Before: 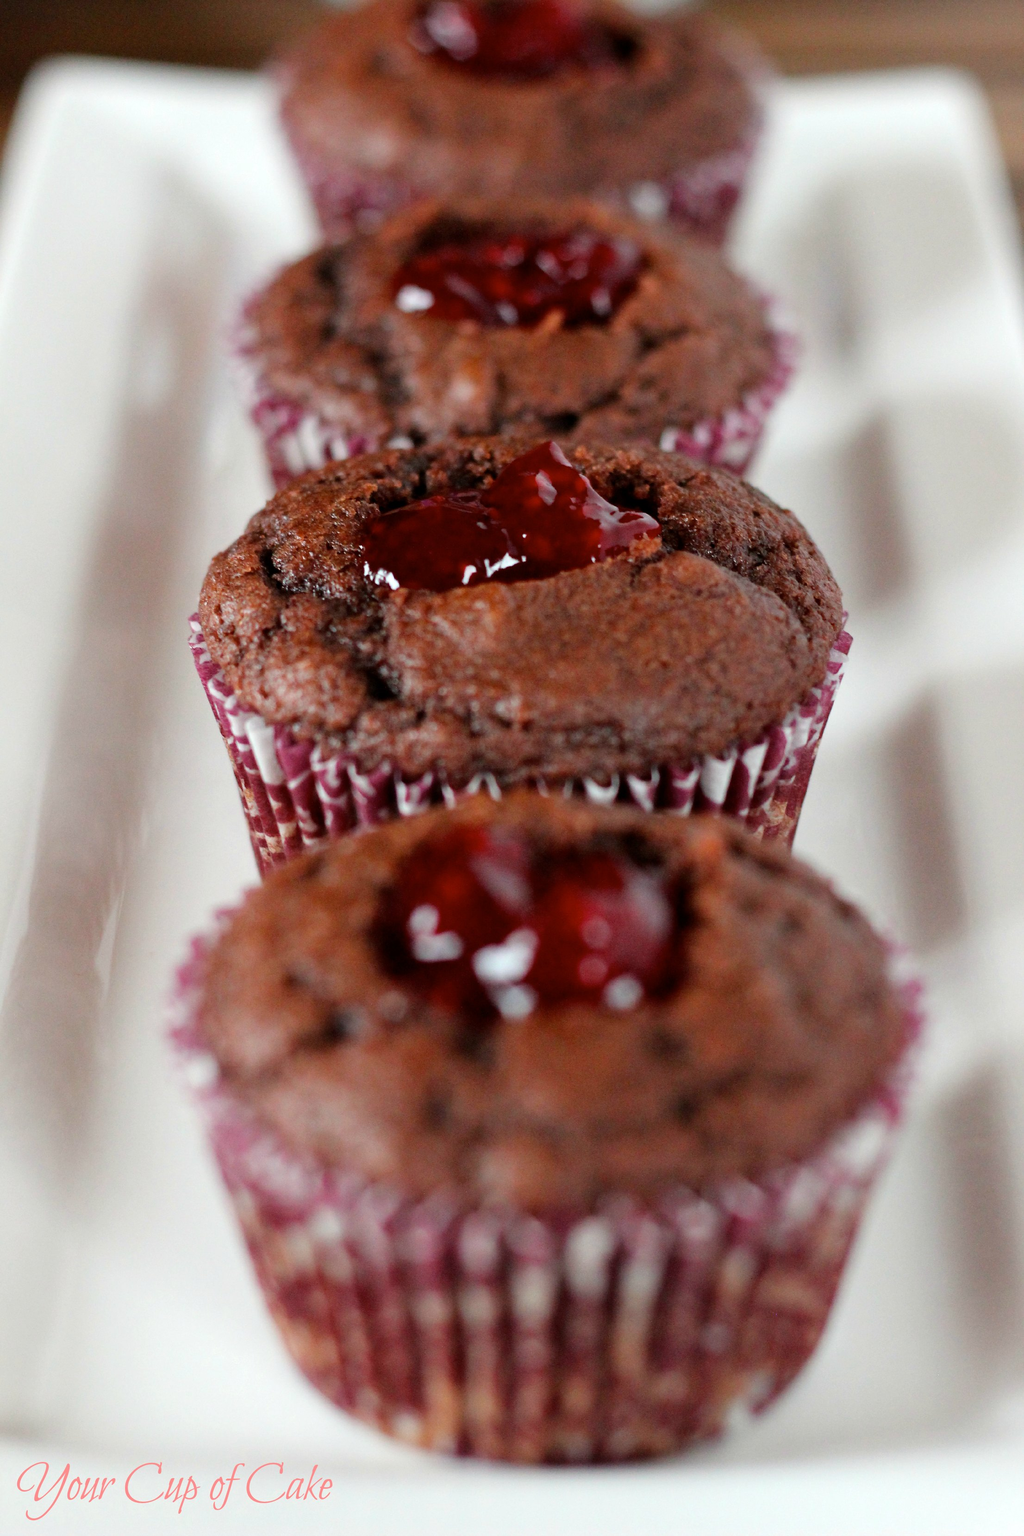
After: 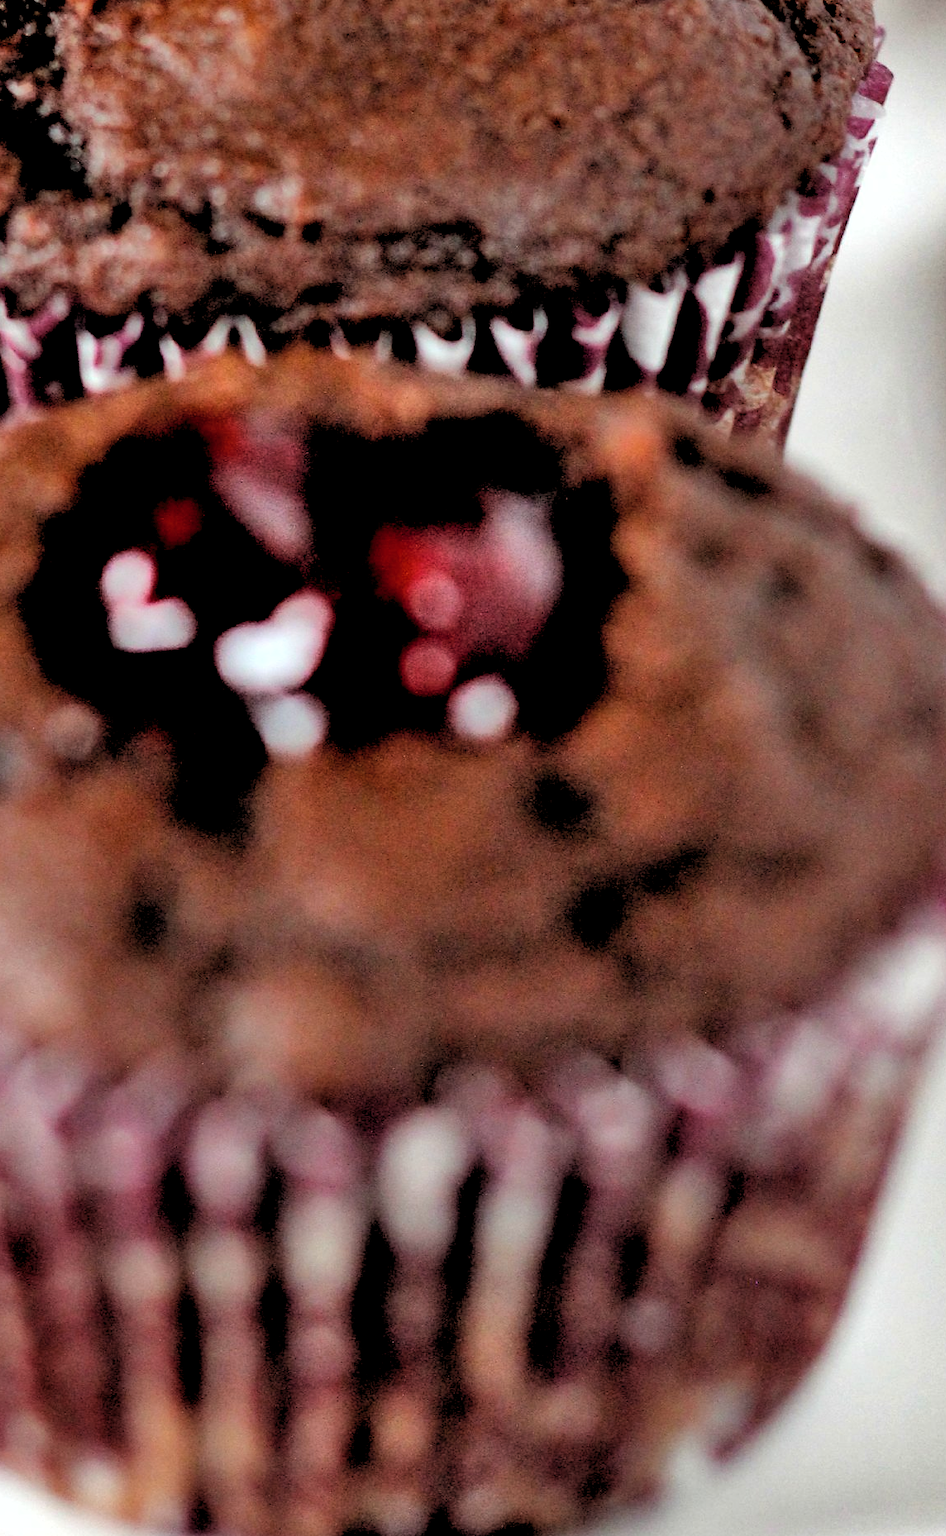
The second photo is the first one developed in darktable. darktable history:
crop: left 34.479%, top 38.822%, right 13.718%, bottom 5.172%
shadows and highlights: low approximation 0.01, soften with gaussian
exposure: exposure 0.2 EV, compensate highlight preservation false
rgb levels: levels [[0.034, 0.472, 0.904], [0, 0.5, 1], [0, 0.5, 1]]
